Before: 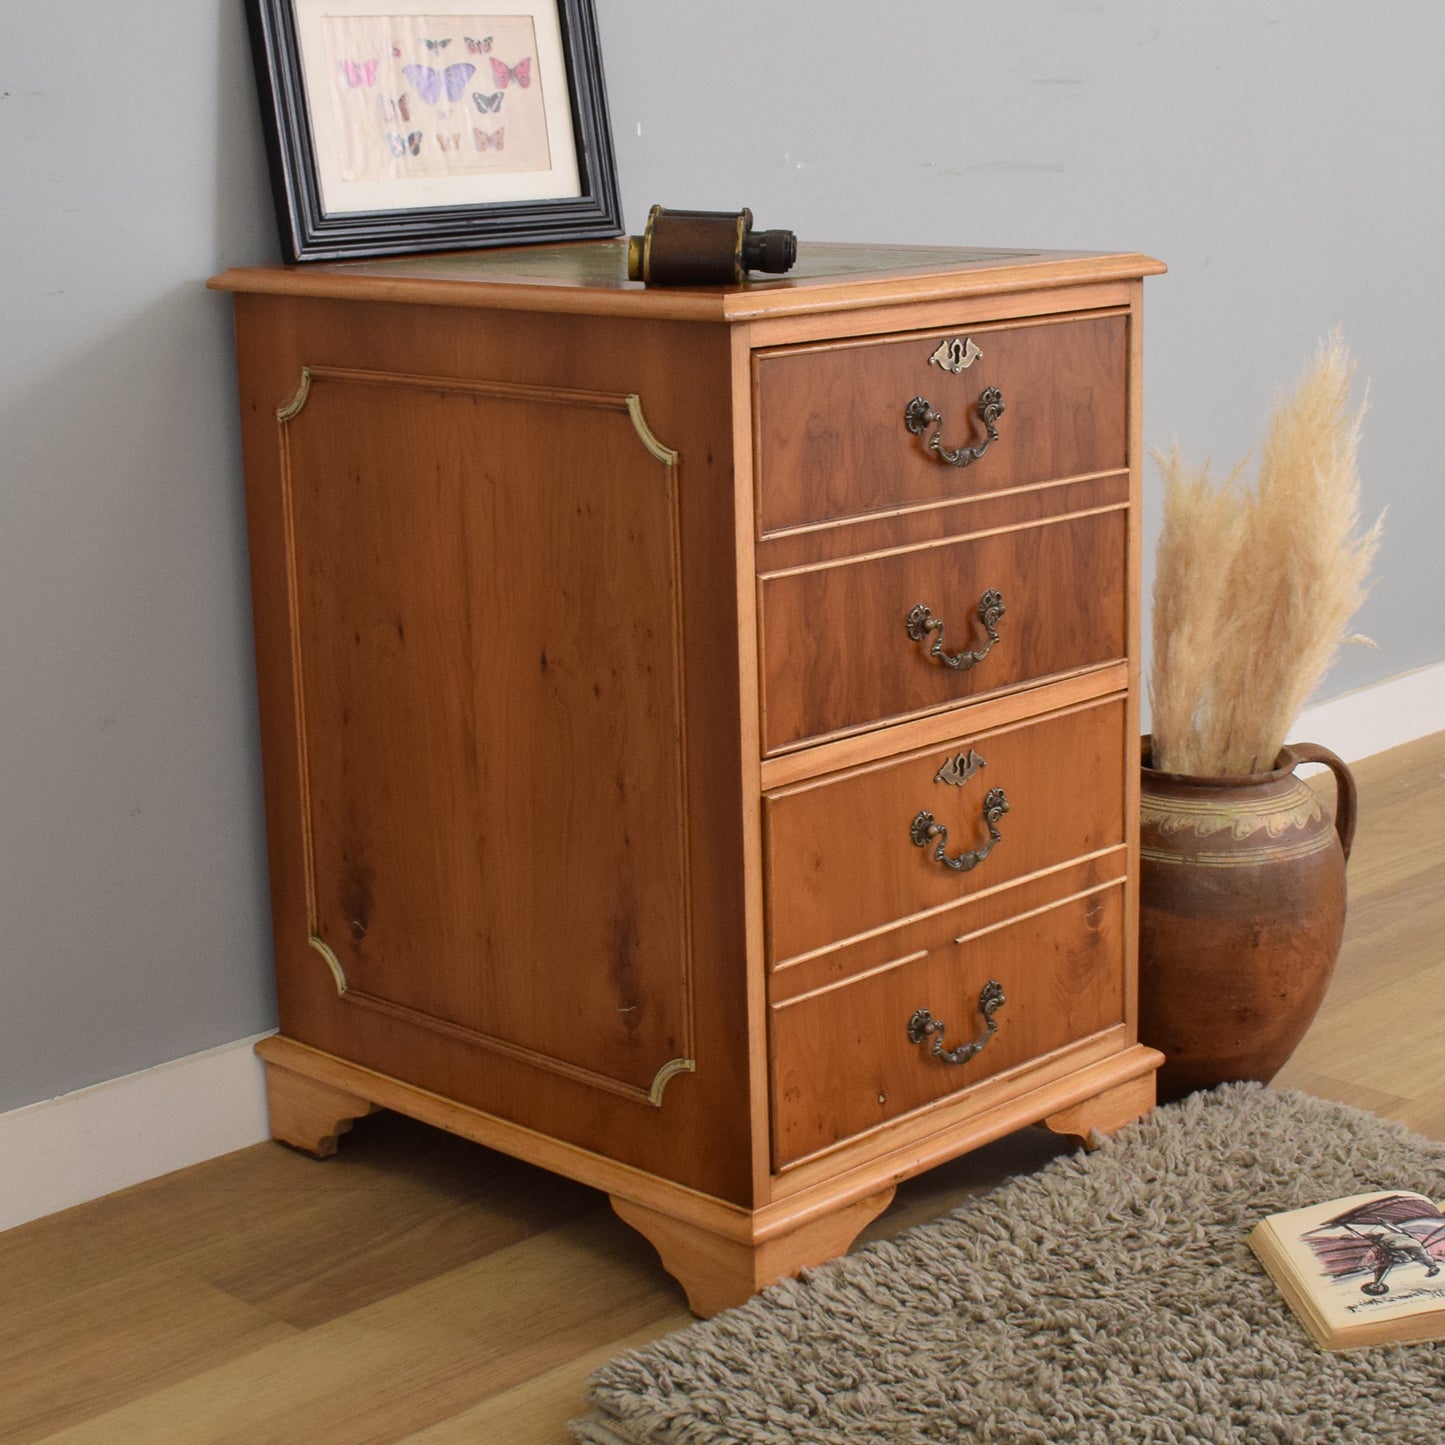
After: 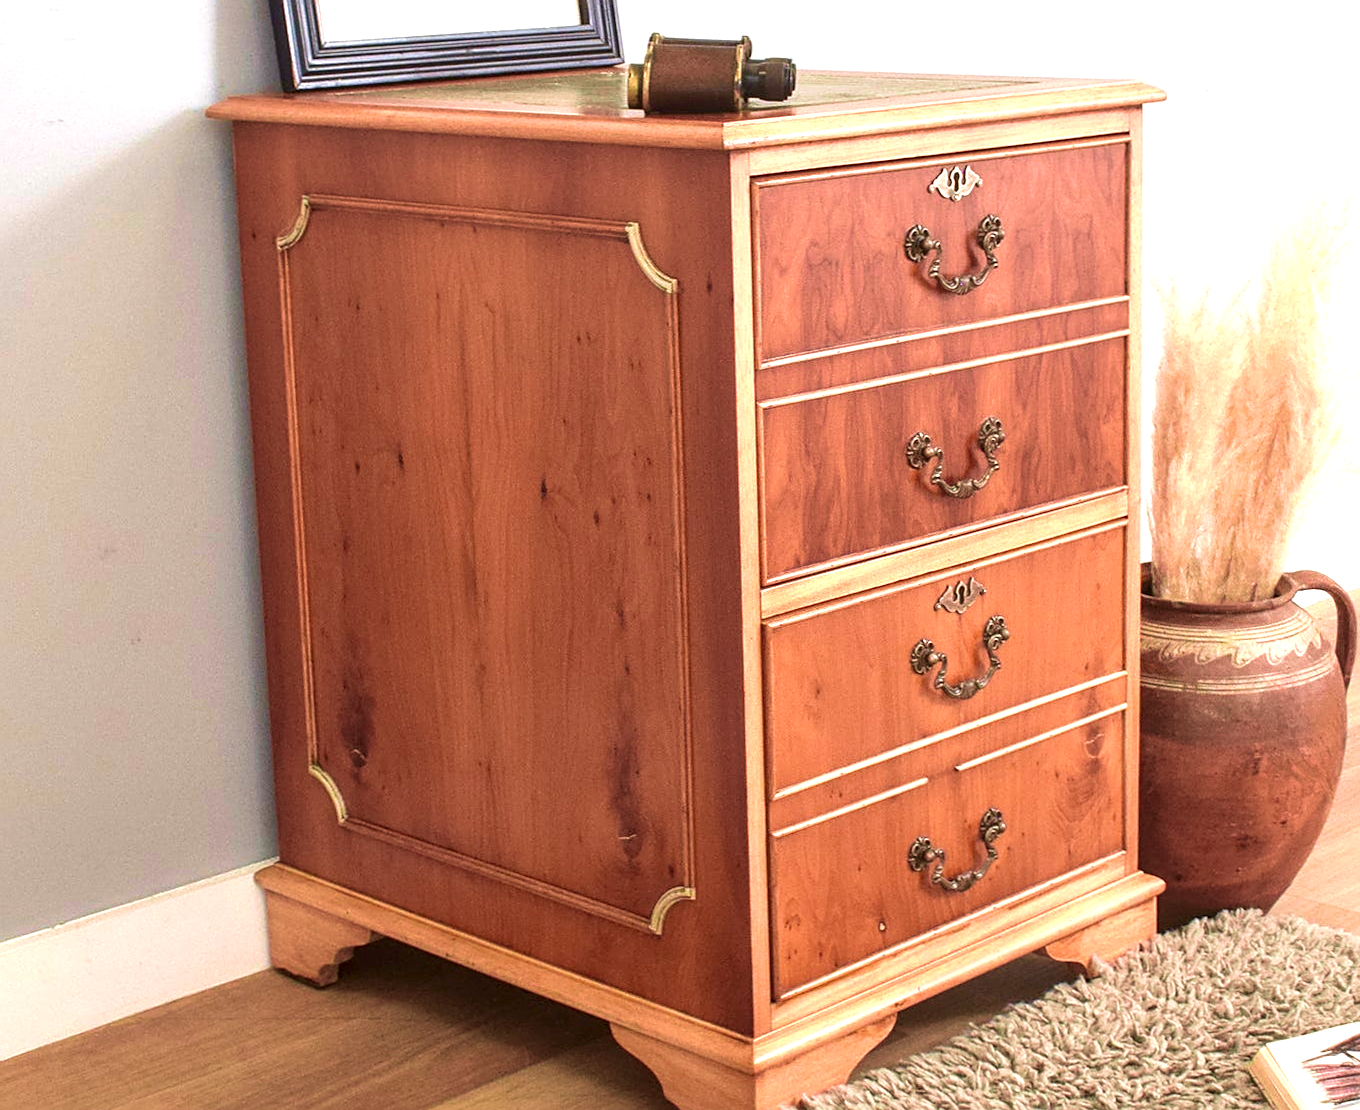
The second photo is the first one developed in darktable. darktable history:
tone curve: curves: ch1 [(0, 0) (0.214, 0.291) (0.372, 0.44) (0.463, 0.476) (0.498, 0.502) (0.521, 0.531) (1, 1)]; ch2 [(0, 0) (0.456, 0.447) (0.5, 0.5) (0.547, 0.557) (0.592, 0.57) (0.631, 0.602) (1, 1)], color space Lab, independent channels, preserve colors none
local contrast: on, module defaults
sharpen: amount 0.466
velvia: strength 44.33%
crop and rotate: angle 0.074°, top 11.881%, right 5.754%, bottom 11.161%
exposure: black level correction 0, exposure 1.199 EV, compensate highlight preservation false
